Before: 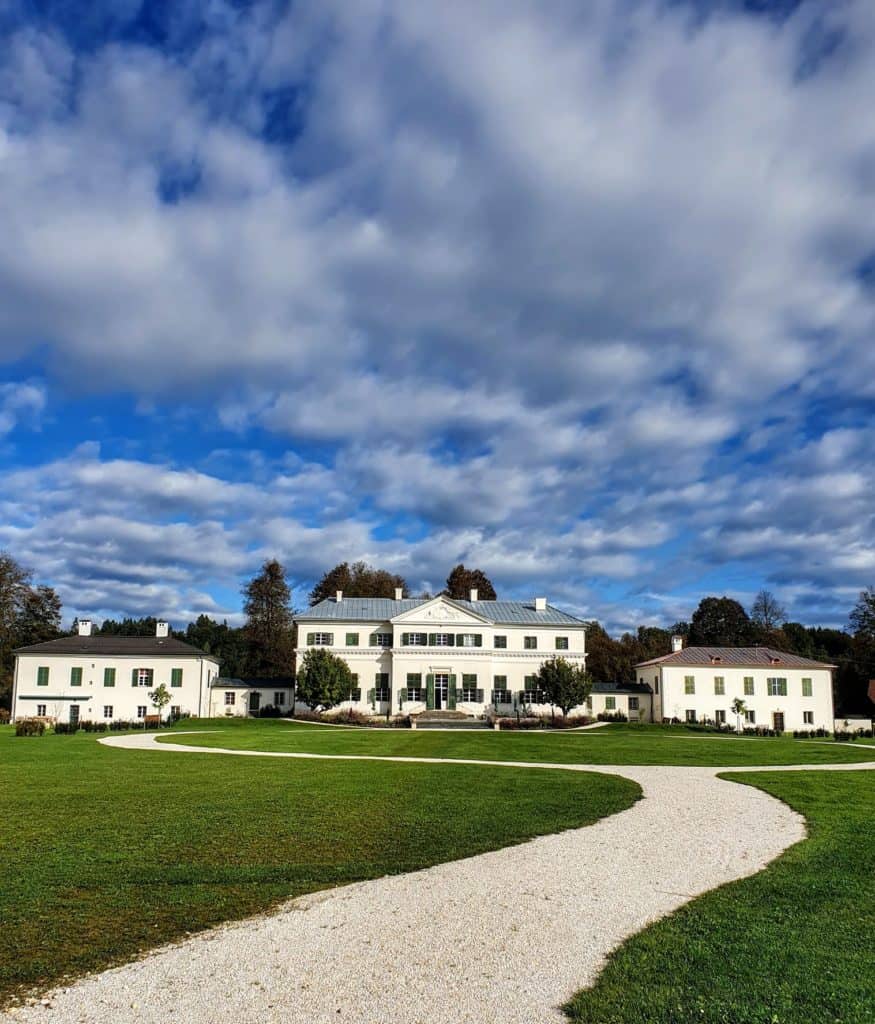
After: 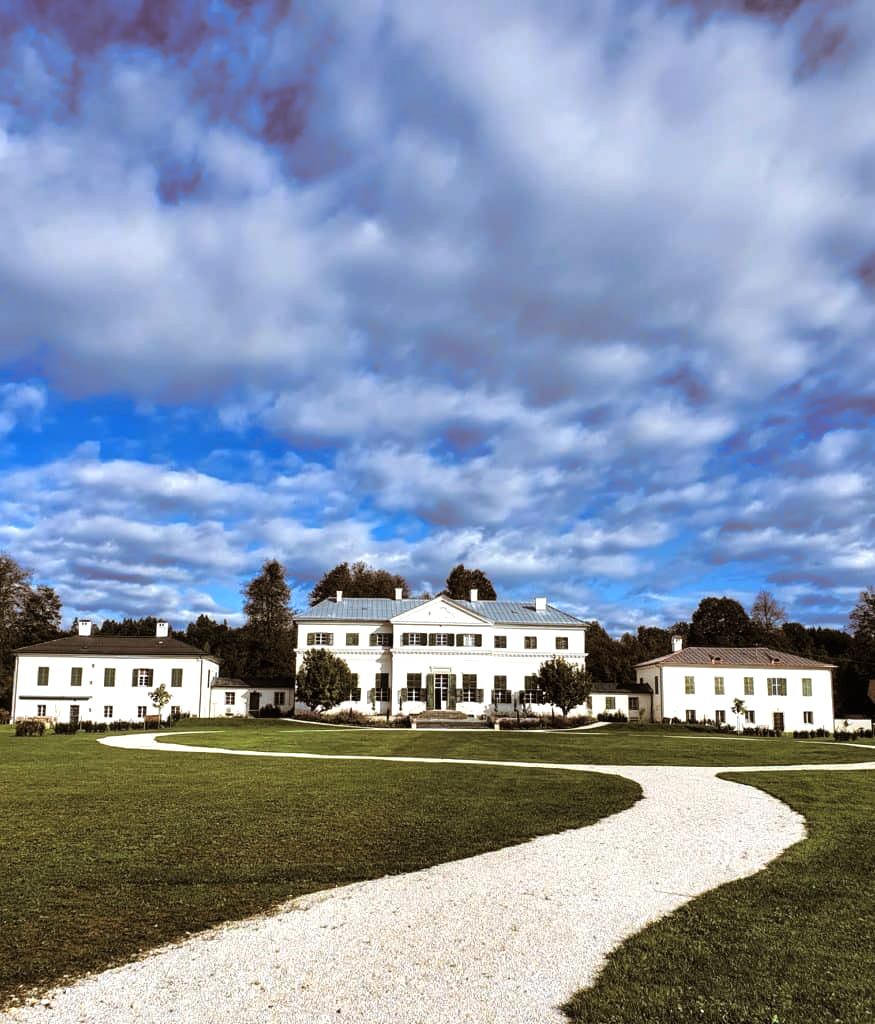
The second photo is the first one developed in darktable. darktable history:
white balance: red 0.983, blue 1.036
tone equalizer: -8 EV -0.417 EV, -7 EV -0.389 EV, -6 EV -0.333 EV, -5 EV -0.222 EV, -3 EV 0.222 EV, -2 EV 0.333 EV, -1 EV 0.389 EV, +0 EV 0.417 EV, edges refinement/feathering 500, mask exposure compensation -1.25 EV, preserve details no
exposure: black level correction -0.001, exposure 0.08 EV, compensate highlight preservation false
split-toning: shadows › hue 32.4°, shadows › saturation 0.51, highlights › hue 180°, highlights › saturation 0, balance -60.17, compress 55.19%
